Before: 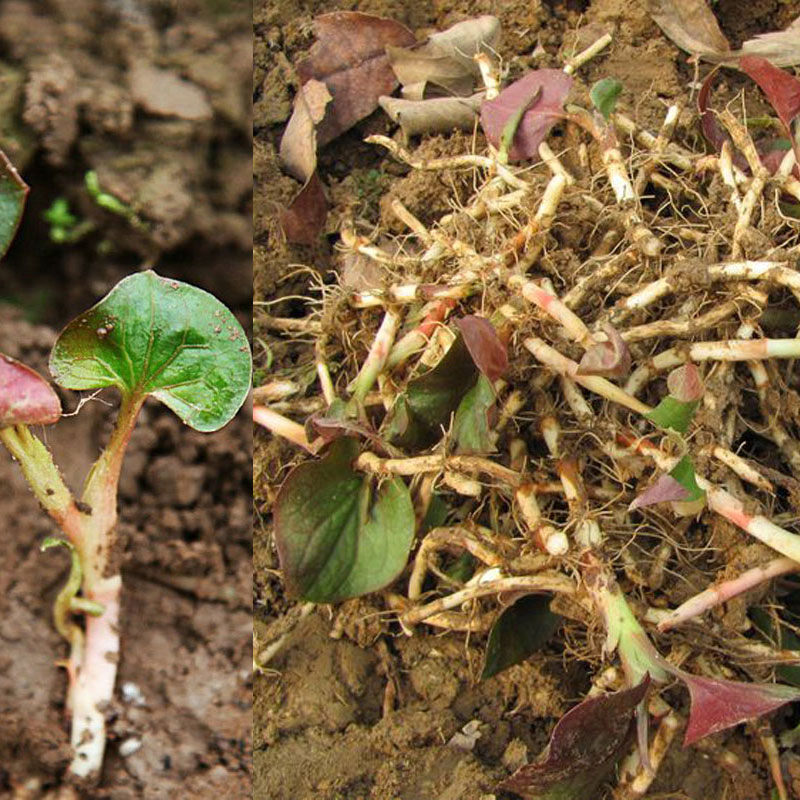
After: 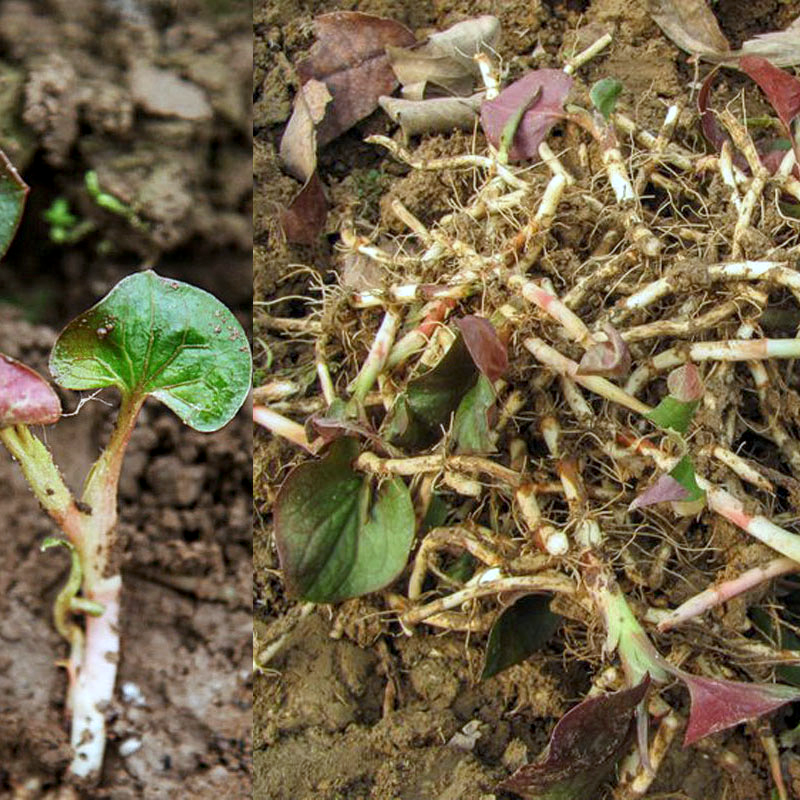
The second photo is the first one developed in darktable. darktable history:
white balance: red 0.924, blue 1.095
local contrast: on, module defaults
